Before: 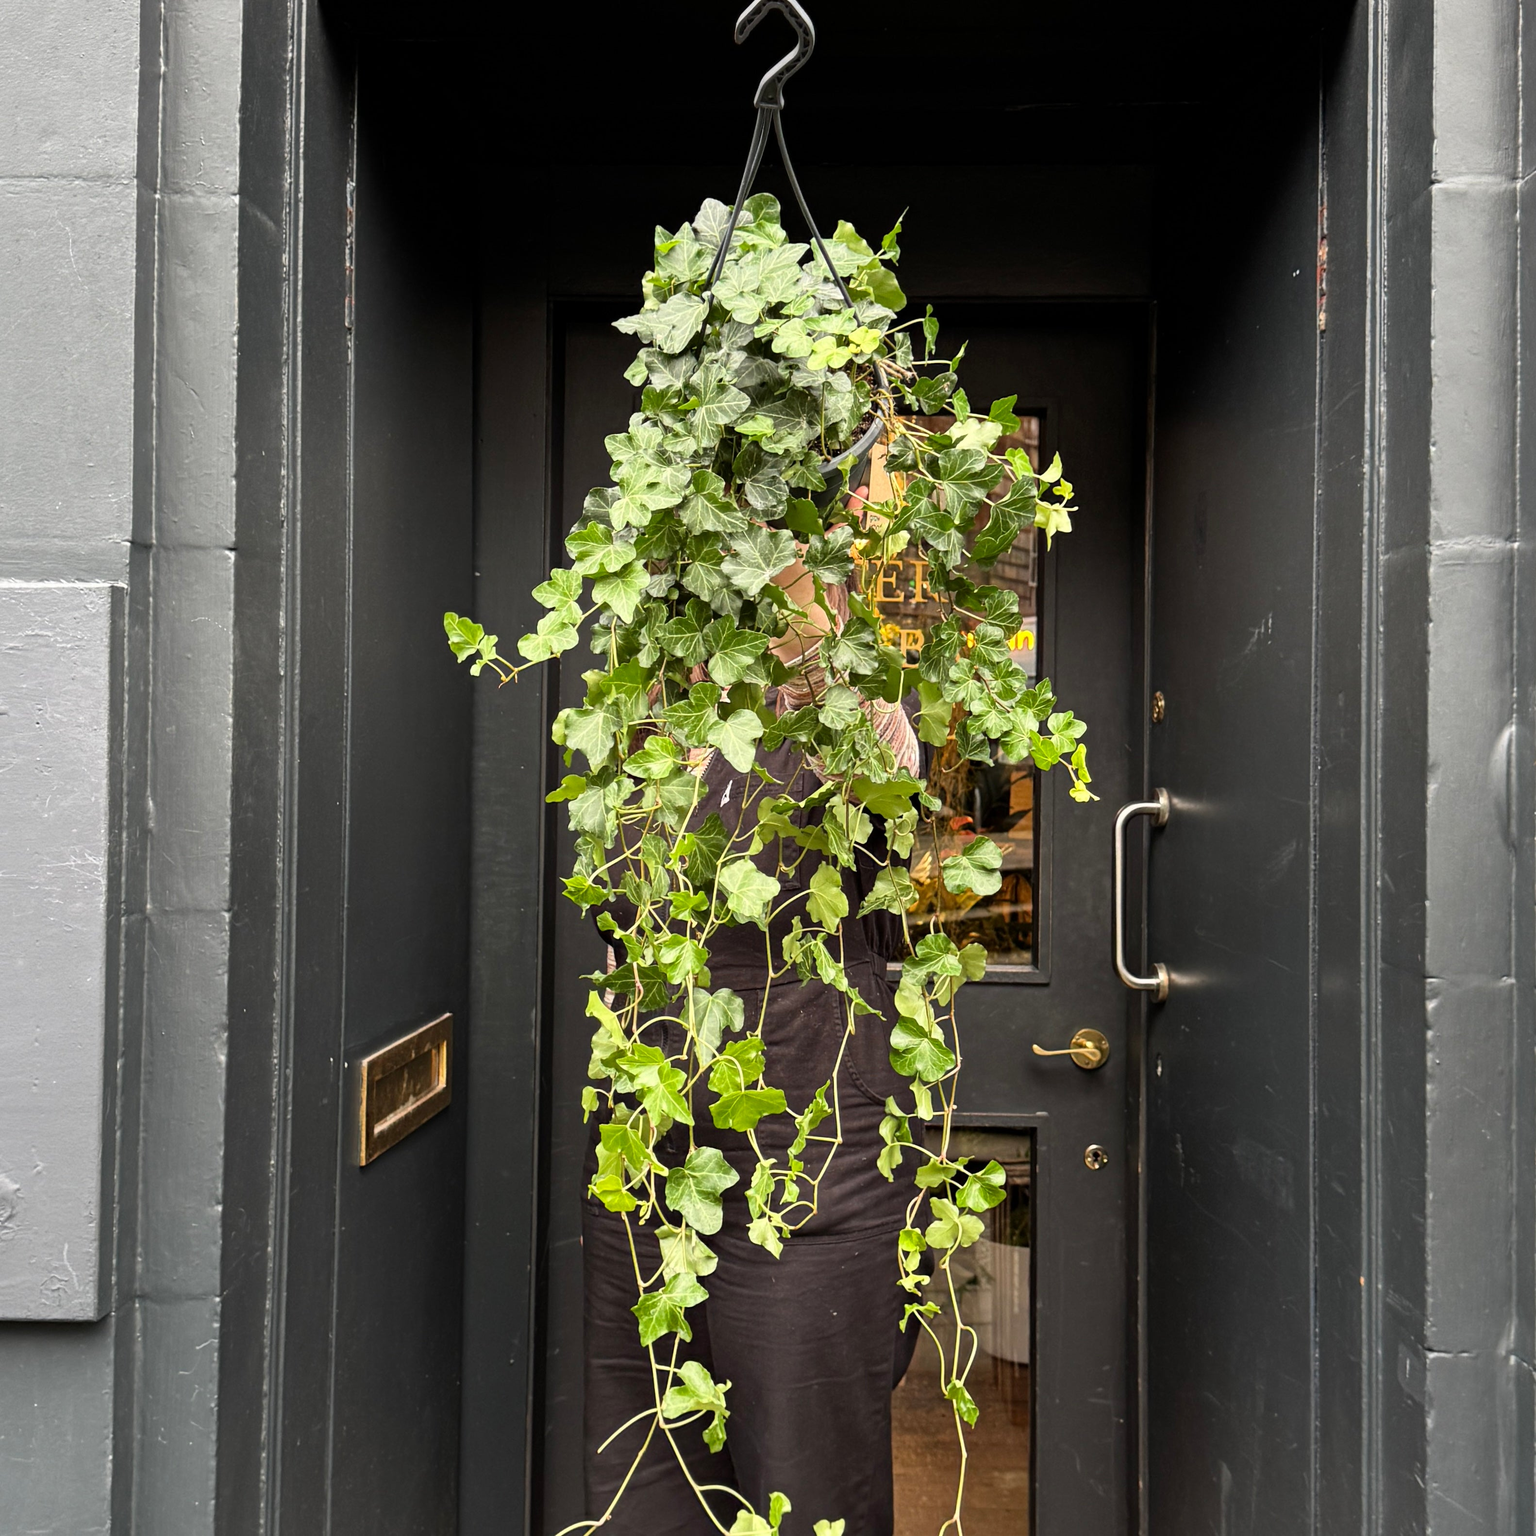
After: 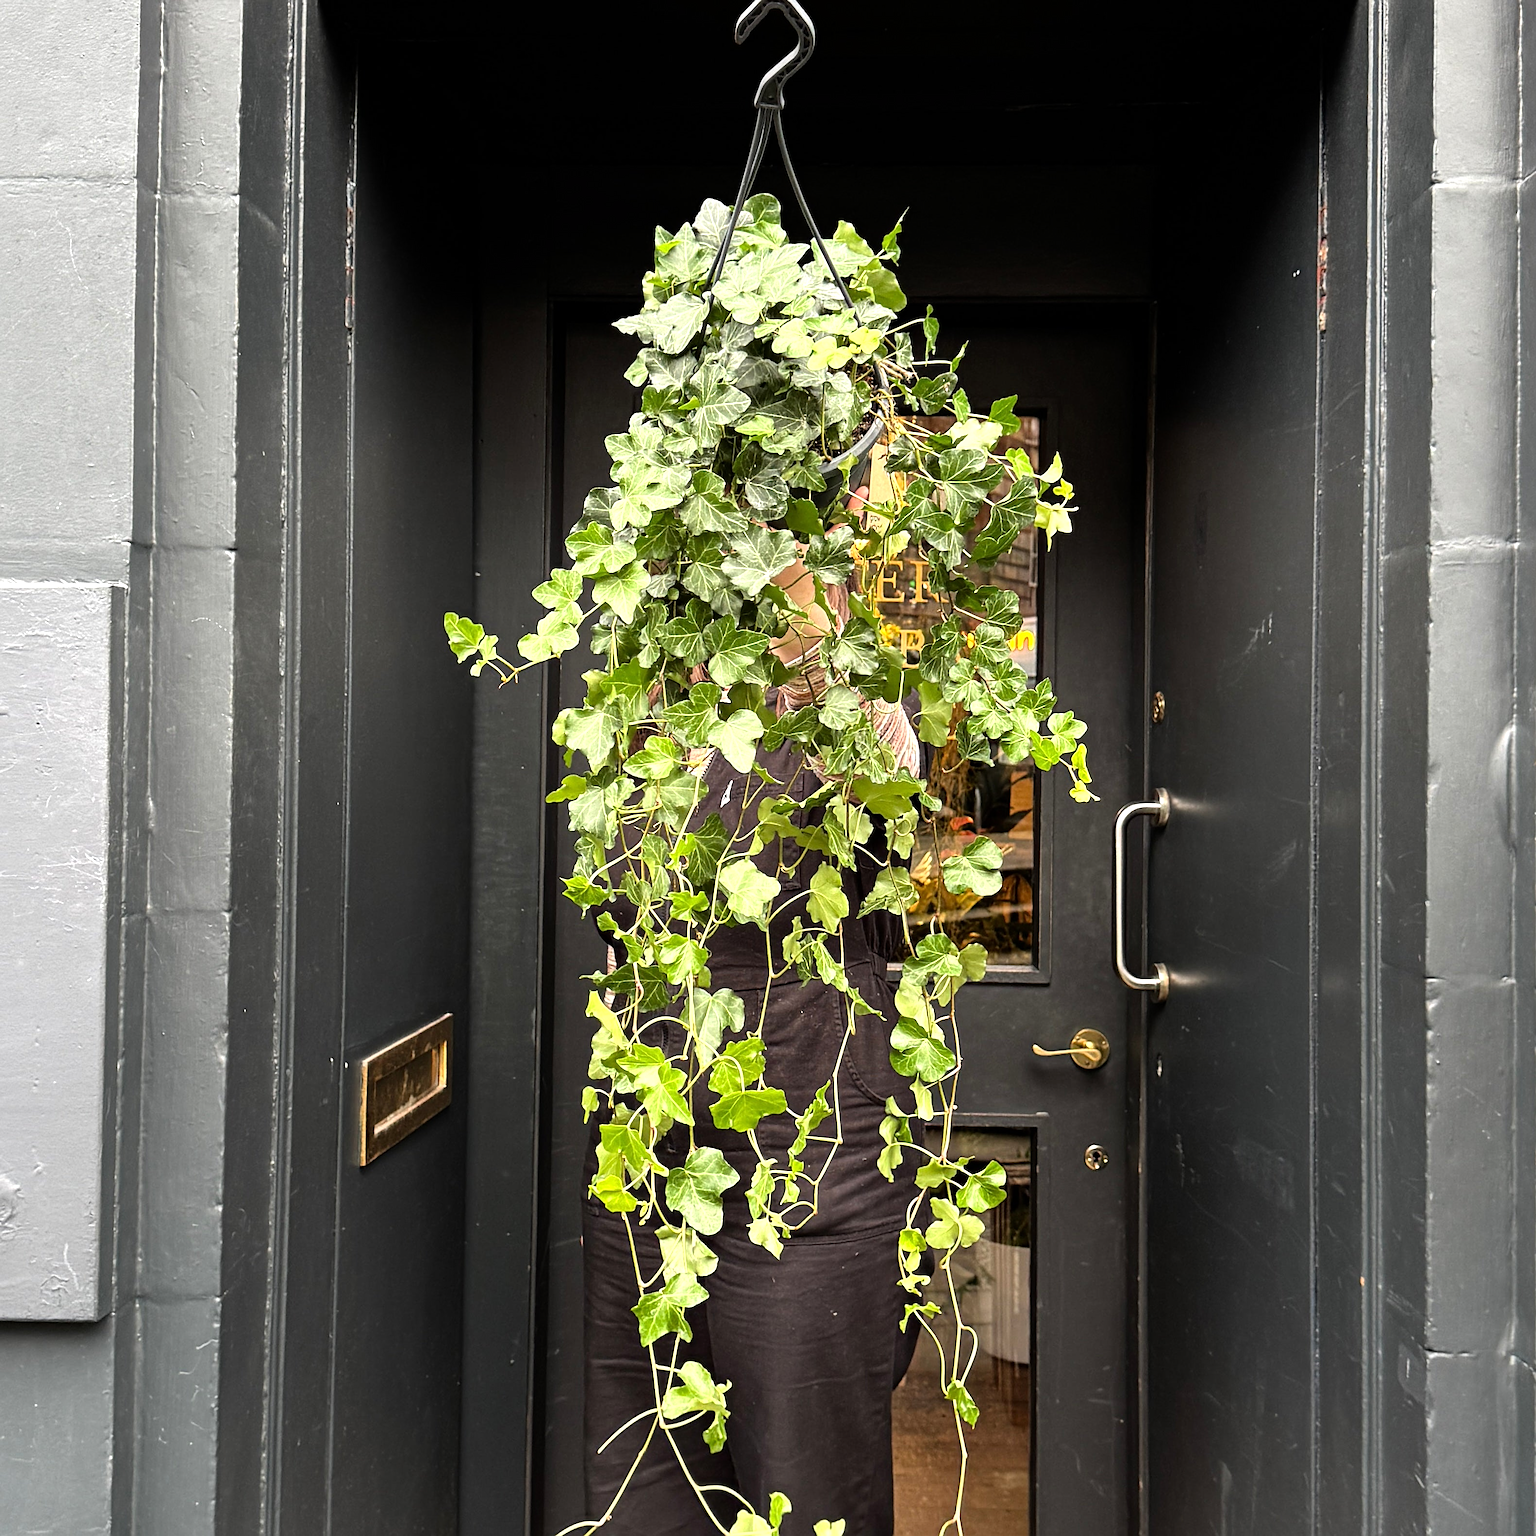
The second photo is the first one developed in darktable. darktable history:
sharpen: on, module defaults
tone equalizer: -8 EV -0.42 EV, -7 EV -0.418 EV, -6 EV -0.347 EV, -5 EV -0.239 EV, -3 EV 0.201 EV, -2 EV 0.318 EV, -1 EV 0.38 EV, +0 EV 0.426 EV
